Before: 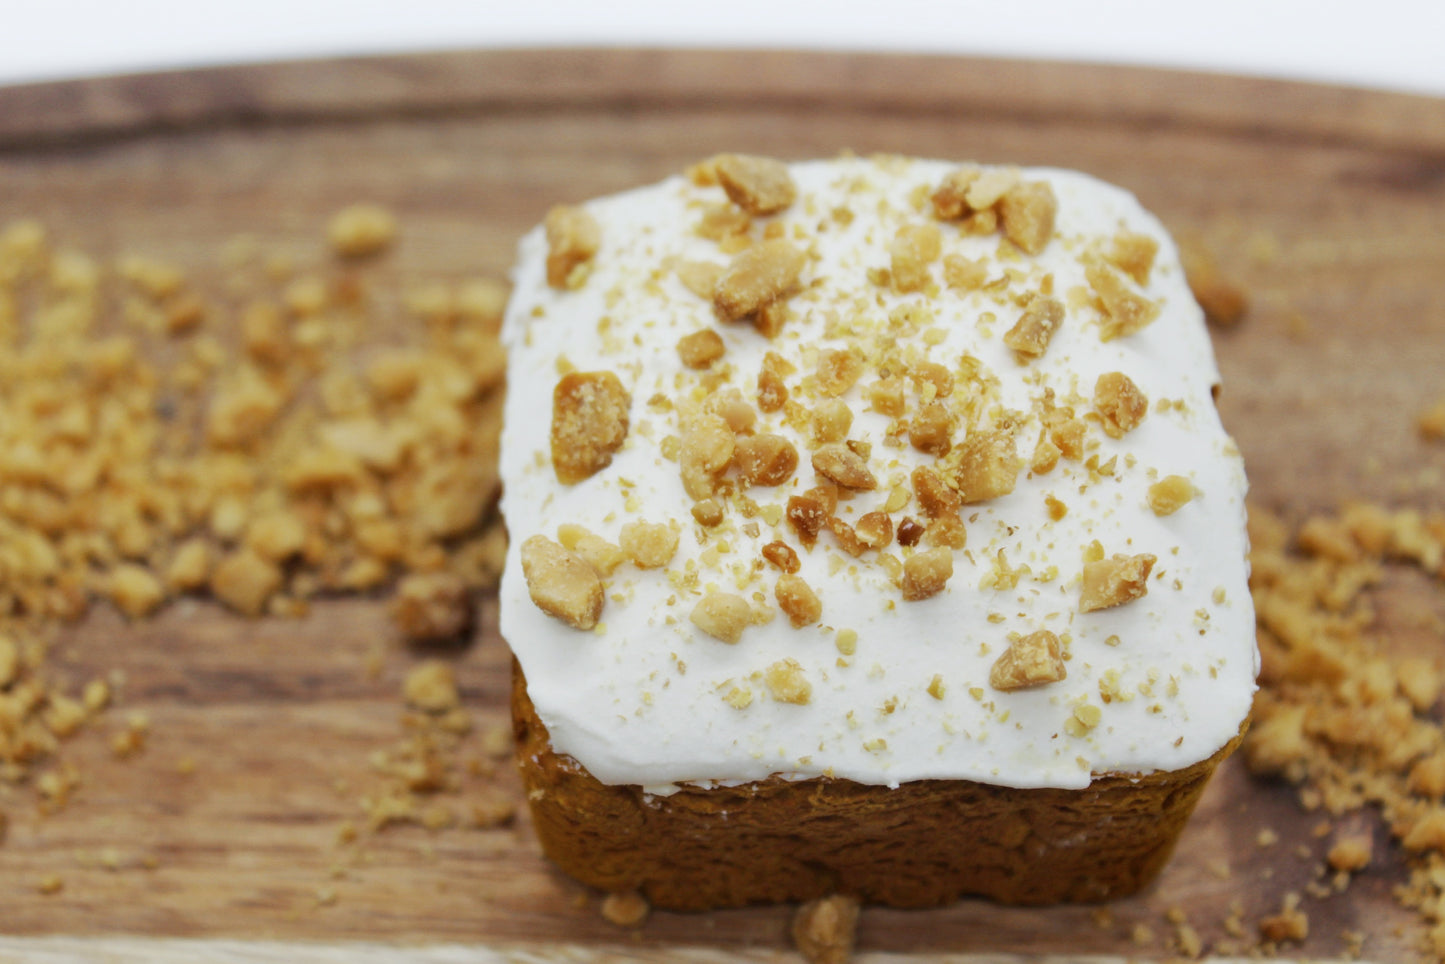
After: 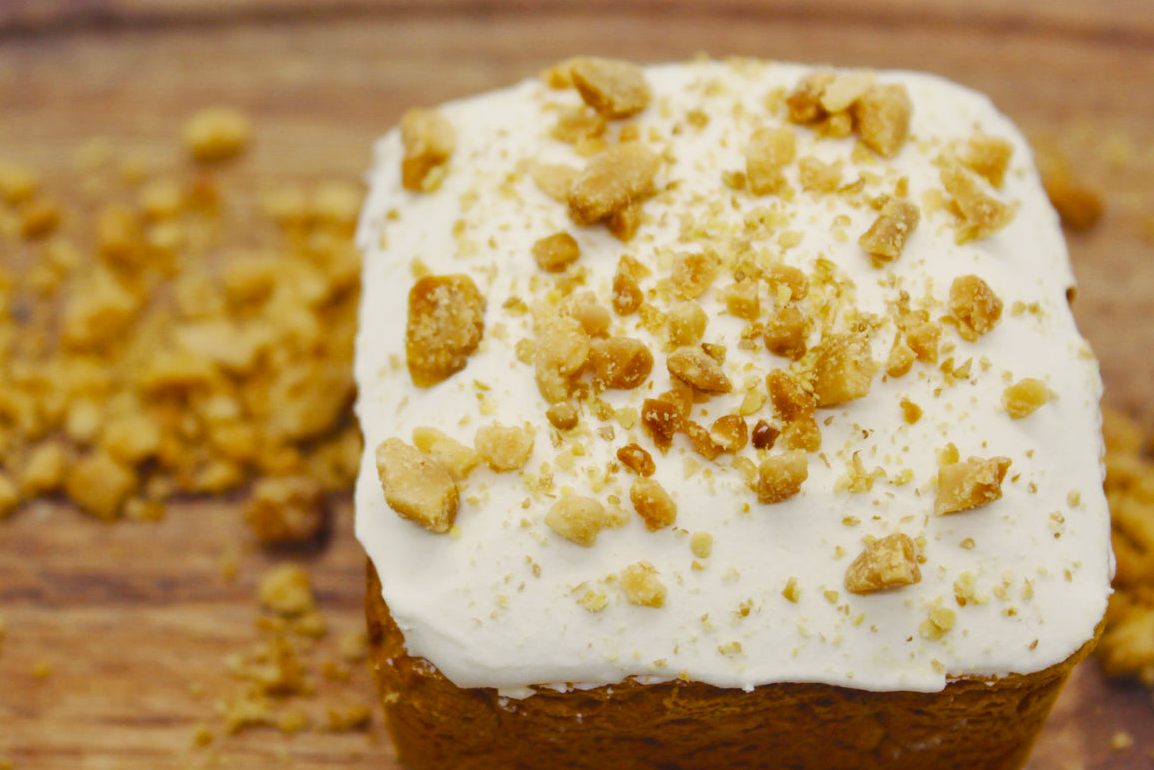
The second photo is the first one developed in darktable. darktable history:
crop and rotate: left 10.071%, top 10.071%, right 10.02%, bottom 10.02%
color balance rgb: shadows lift › chroma 3%, shadows lift › hue 280.8°, power › hue 330°, highlights gain › chroma 3%, highlights gain › hue 75.6°, global offset › luminance 0.7%, perceptual saturation grading › global saturation 20%, perceptual saturation grading › highlights -25%, perceptual saturation grading › shadows 50%, global vibrance 20.33%
